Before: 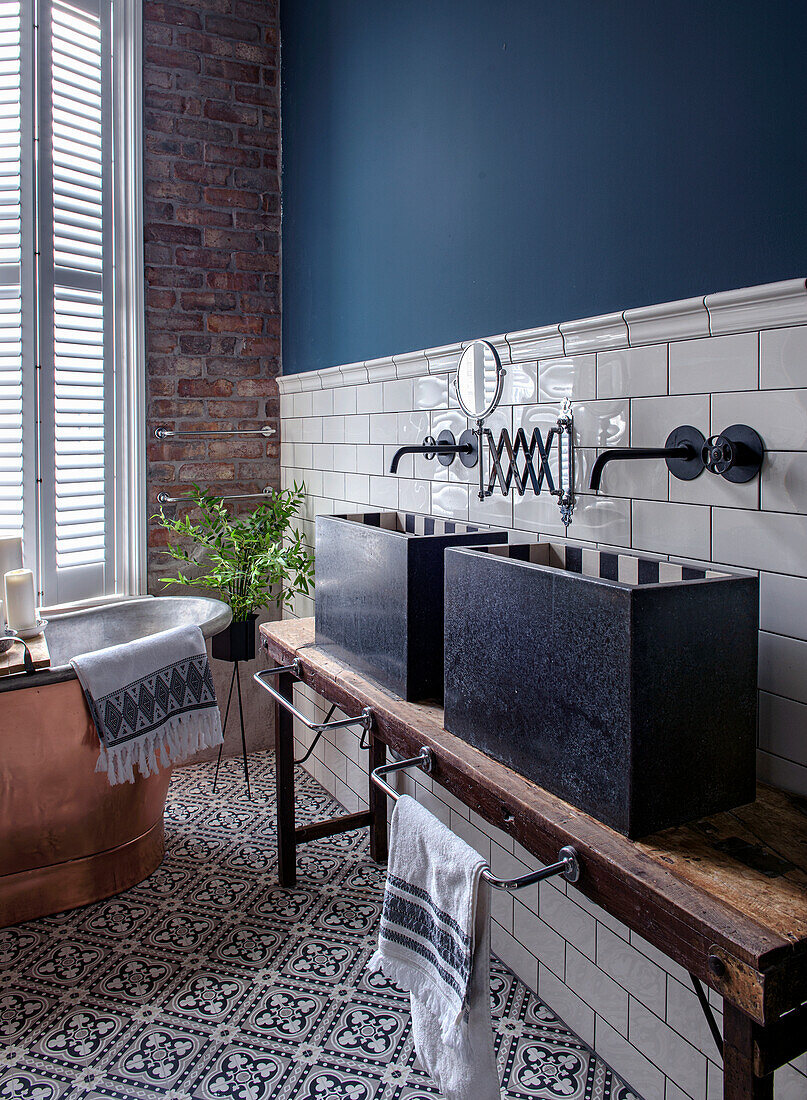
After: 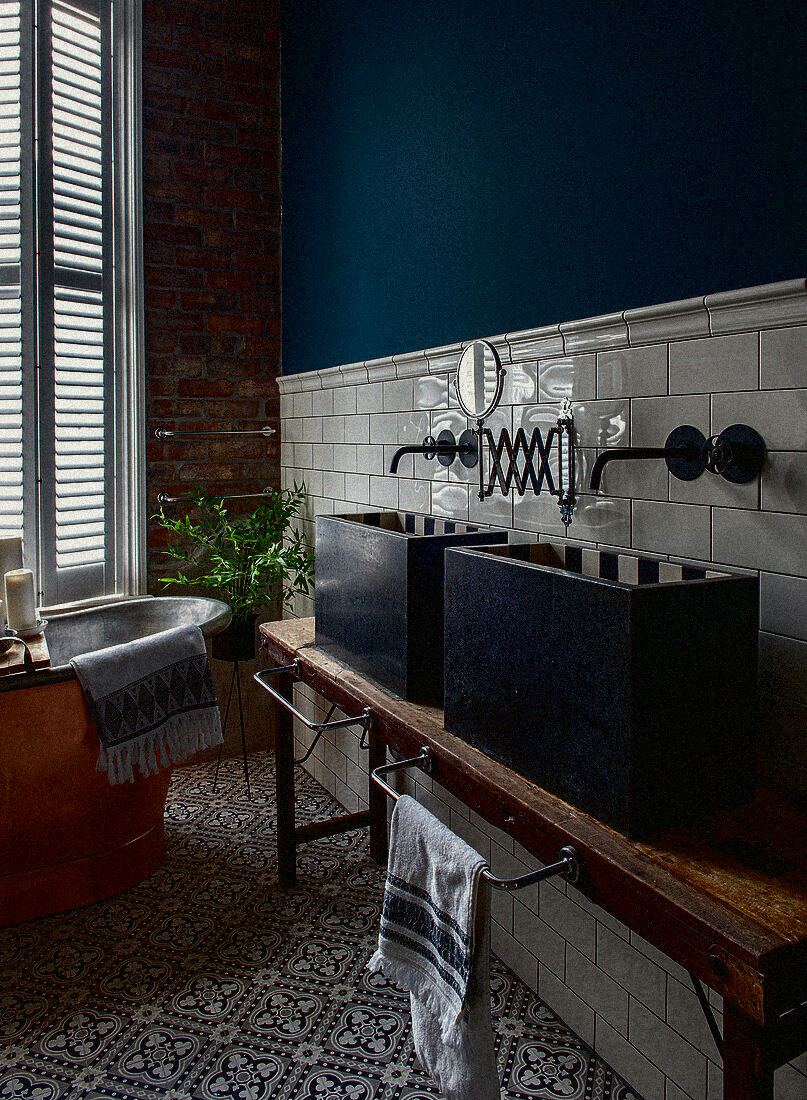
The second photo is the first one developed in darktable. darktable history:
contrast brightness saturation: contrast 0.09, brightness -0.59, saturation 0.17
color balance: mode lift, gamma, gain (sRGB), lift [1.04, 1, 1, 0.97], gamma [1.01, 1, 1, 0.97], gain [0.96, 1, 1, 0.97]
grain: strength 35%, mid-tones bias 0%
